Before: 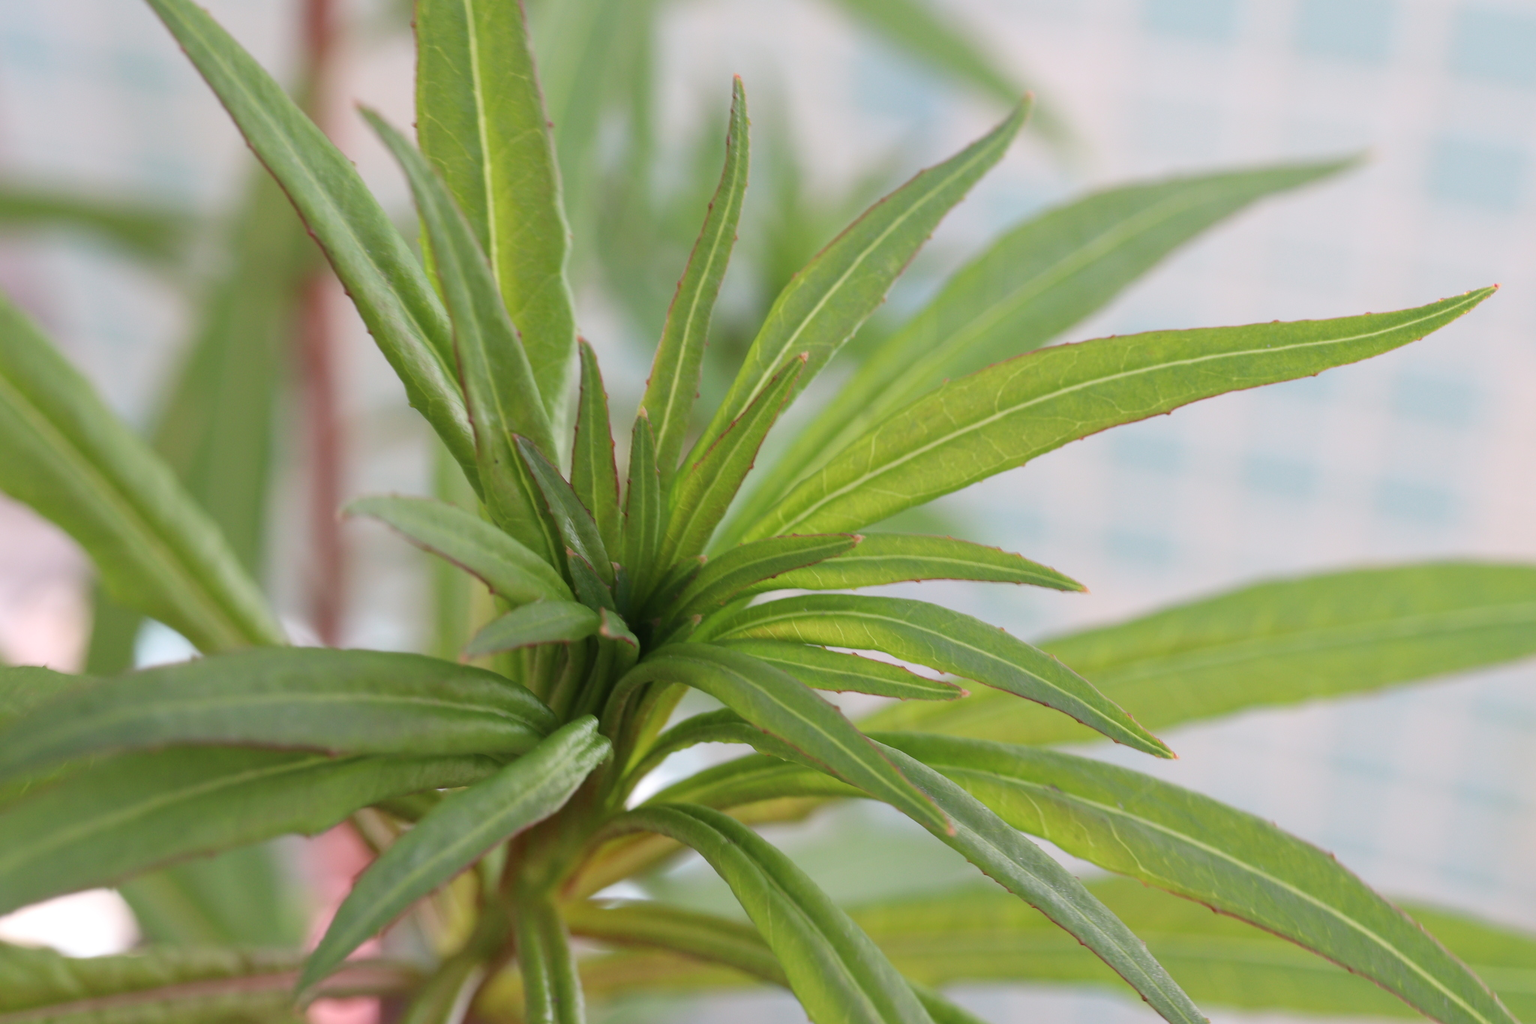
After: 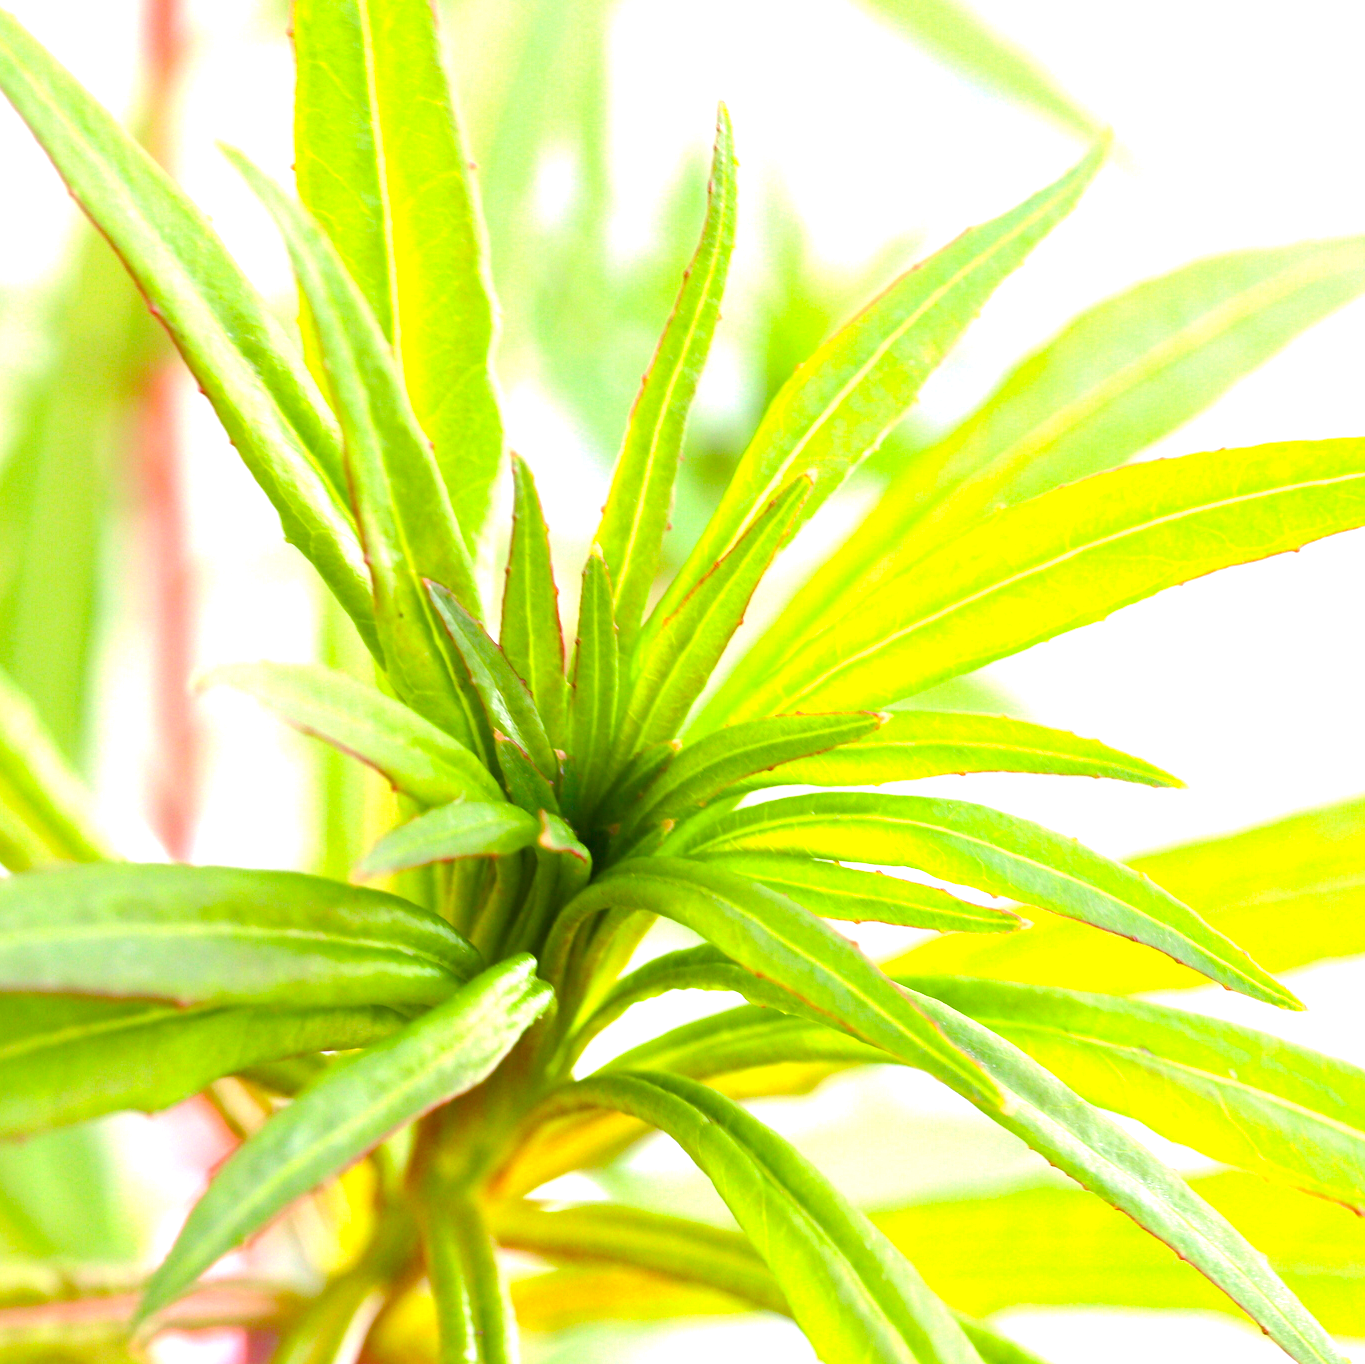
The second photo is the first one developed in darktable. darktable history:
crop and rotate: left 12.78%, right 20.523%
color balance rgb: shadows lift › luminance -21.336%, shadows lift › chroma 9.174%, shadows lift › hue 282.56°, linear chroma grading › global chroma 15.174%, perceptual saturation grading › global saturation 40.873%, perceptual saturation grading › highlights -24.716%, perceptual saturation grading › mid-tones 35.096%, perceptual saturation grading › shadows 35.514%, global vibrance 20%
exposure: black level correction 0.001, exposure 1.815 EV, compensate highlight preservation false
